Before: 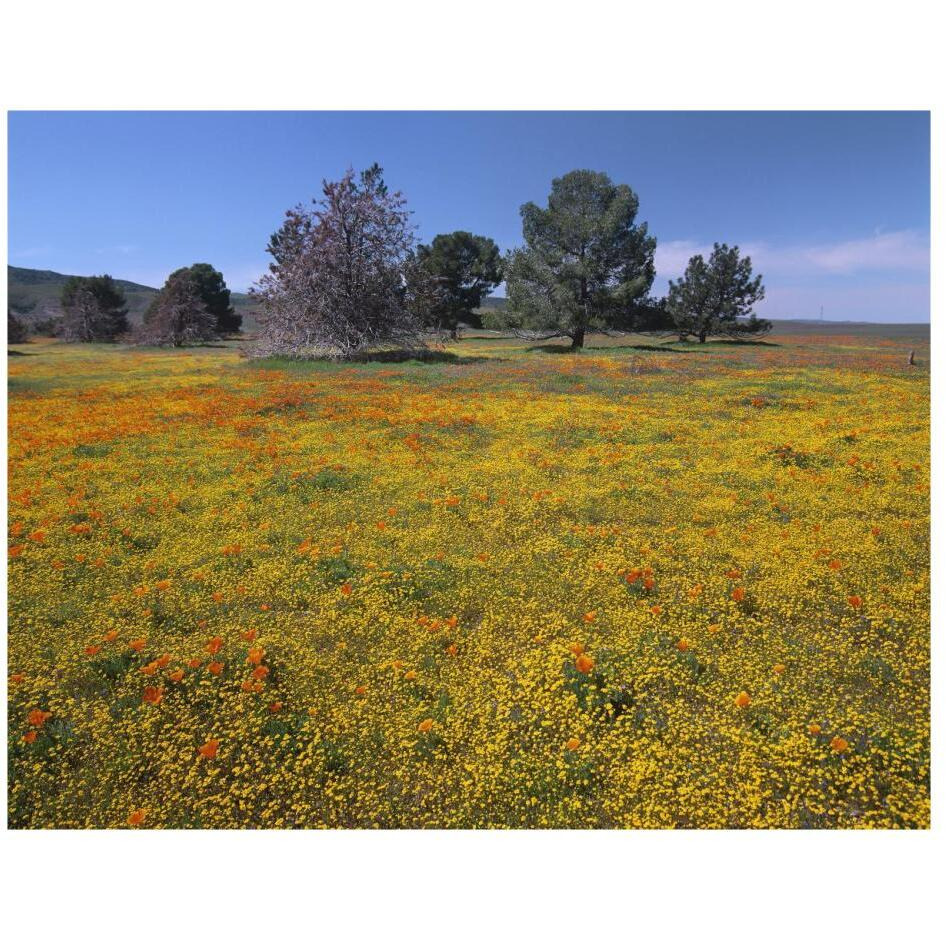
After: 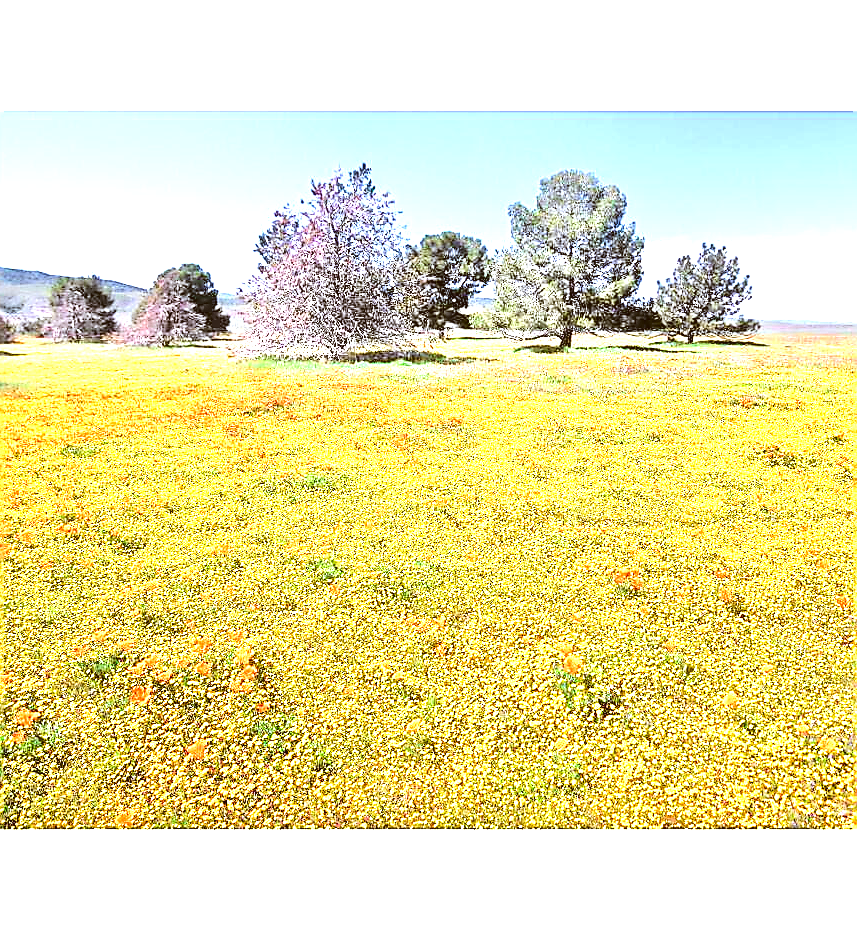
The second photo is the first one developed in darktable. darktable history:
tone equalizer: -7 EV 0.145 EV, -6 EV 0.573 EV, -5 EV 1.16 EV, -4 EV 1.36 EV, -3 EV 1.13 EV, -2 EV 0.6 EV, -1 EV 0.154 EV
levels: levels [0, 0.281, 0.562]
filmic rgb: black relative exposure -6.98 EV, white relative exposure 5.63 EV, threshold 2.94 EV, hardness 2.86, enable highlight reconstruction true
tone curve: curves: ch0 [(0, 0.018) (0.061, 0.041) (0.205, 0.191) (0.289, 0.292) (0.39, 0.424) (0.493, 0.551) (0.666, 0.743) (0.795, 0.841) (1, 0.998)]; ch1 [(0, 0) (0.385, 0.343) (0.439, 0.415) (0.494, 0.498) (0.501, 0.501) (0.51, 0.509) (0.548, 0.563) (0.586, 0.61) (0.684, 0.658) (0.783, 0.804) (1, 1)]; ch2 [(0, 0) (0.304, 0.31) (0.403, 0.399) (0.441, 0.428) (0.47, 0.469) (0.498, 0.496) (0.524, 0.538) (0.566, 0.579) (0.648, 0.665) (0.697, 0.699) (1, 1)], color space Lab, independent channels, preserve colors none
sharpen: radius 1.364, amount 1.263, threshold 0.809
crop and rotate: left 1.301%, right 8.013%
color correction: highlights a* -0.592, highlights b* 0.155, shadows a* 5.18, shadows b* 20.3
